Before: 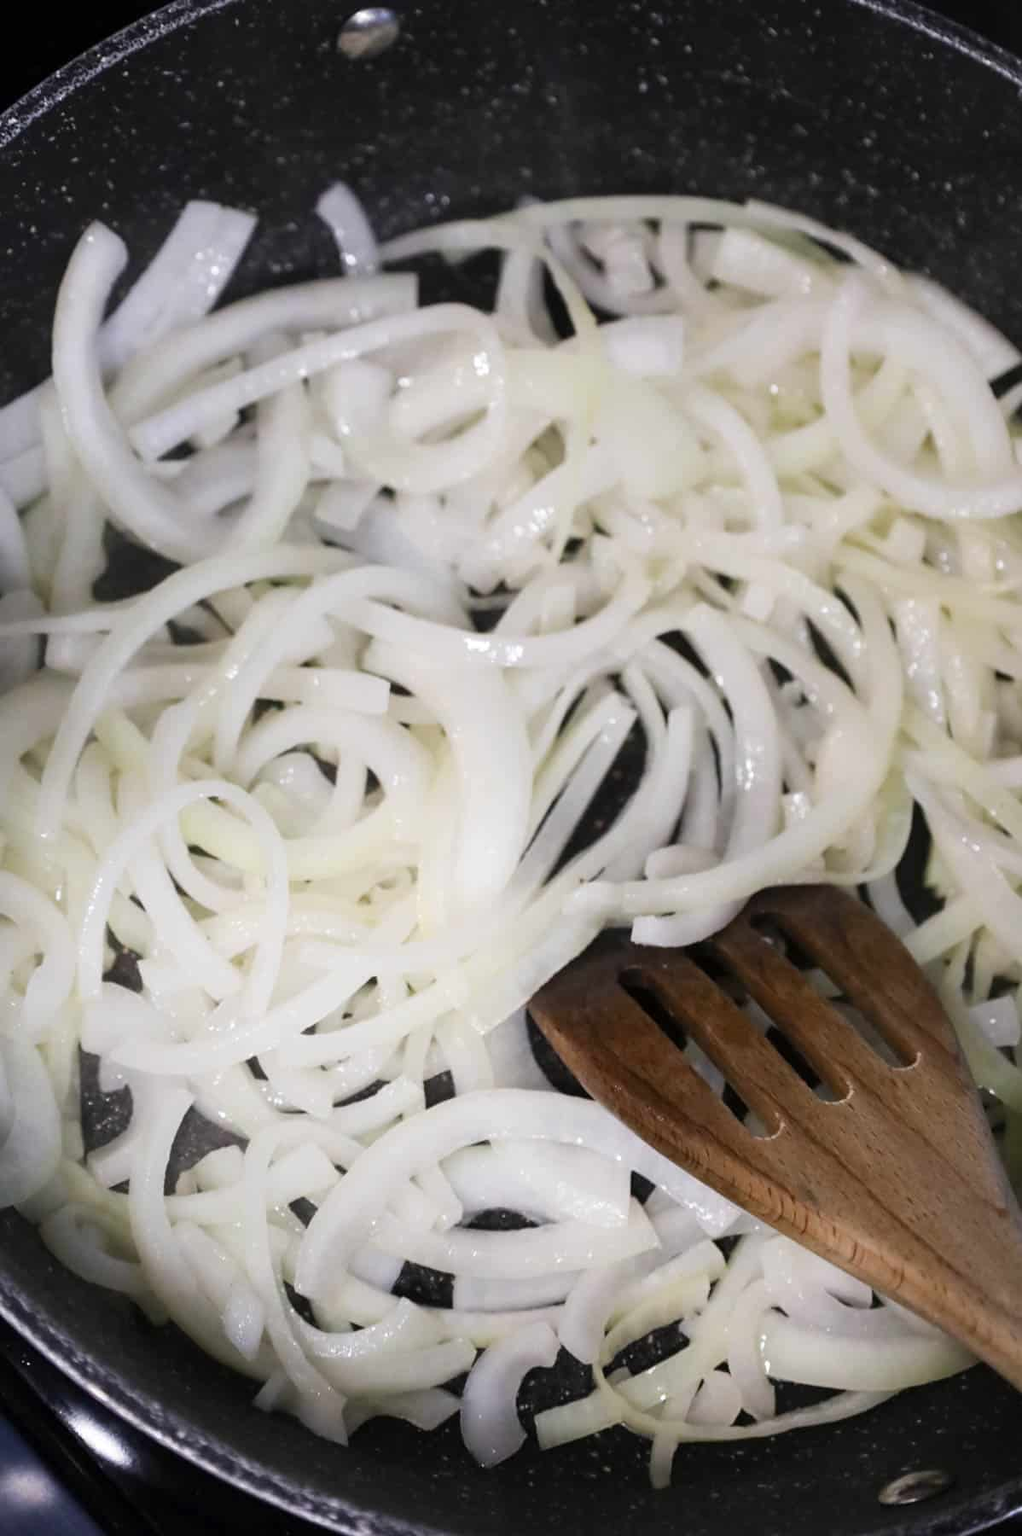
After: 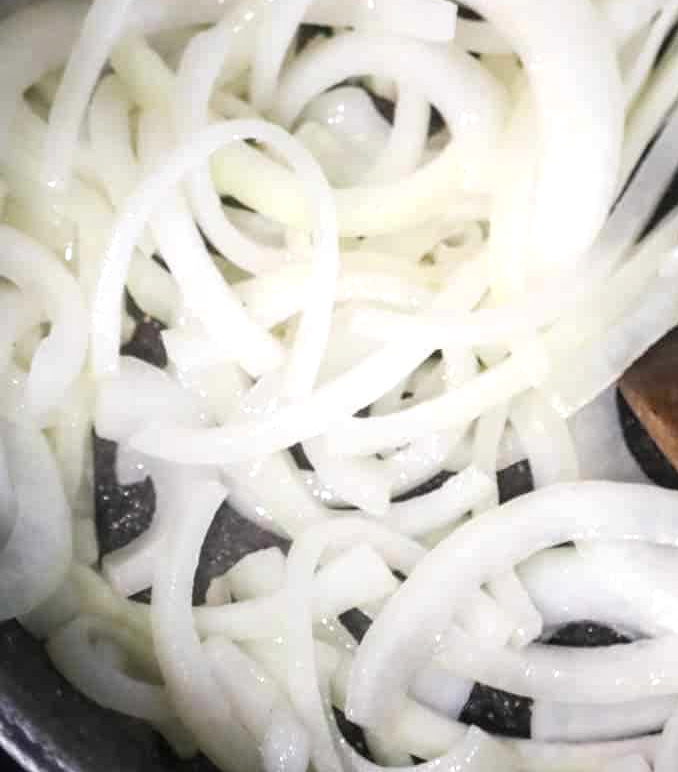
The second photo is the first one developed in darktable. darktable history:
crop: top 44.177%, right 43.395%, bottom 12.926%
exposure: exposure 0.374 EV, compensate highlight preservation false
local contrast: on, module defaults
